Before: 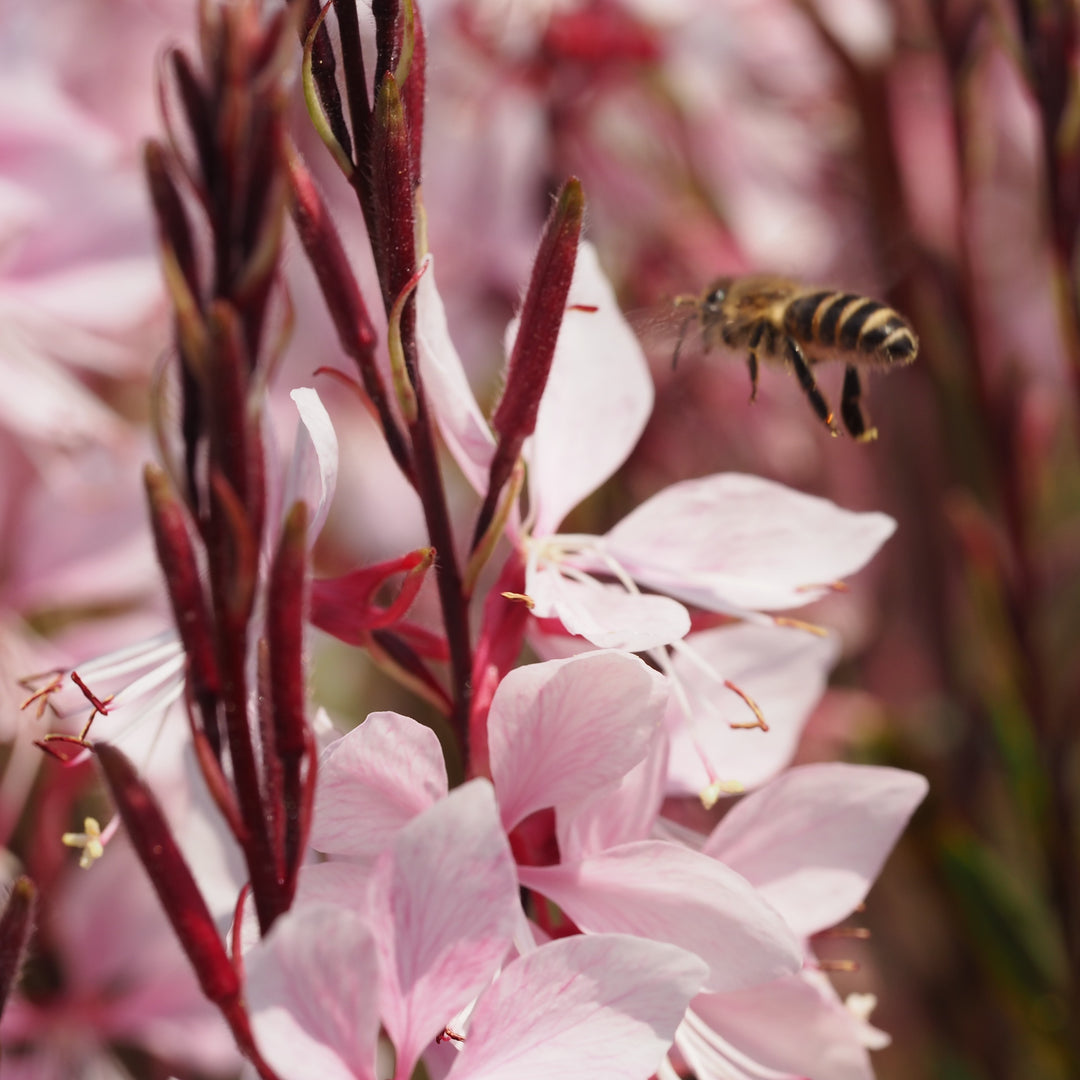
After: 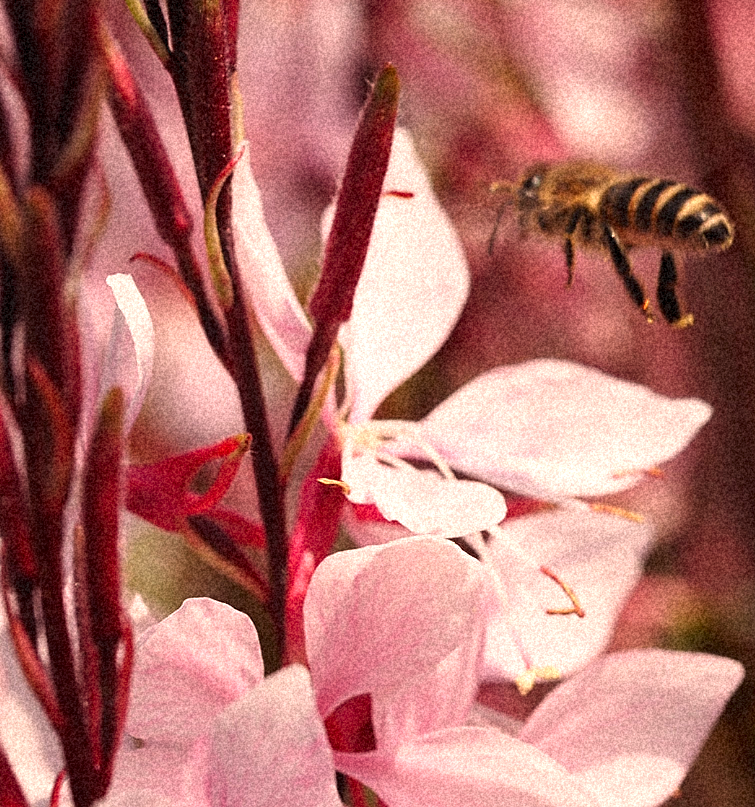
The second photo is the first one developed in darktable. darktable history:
white balance: red 1.127, blue 0.943
crop and rotate: left 17.046%, top 10.659%, right 12.989%, bottom 14.553%
color balance: contrast 10%
sharpen: on, module defaults
grain: coarseness 46.9 ISO, strength 50.21%, mid-tones bias 0%
